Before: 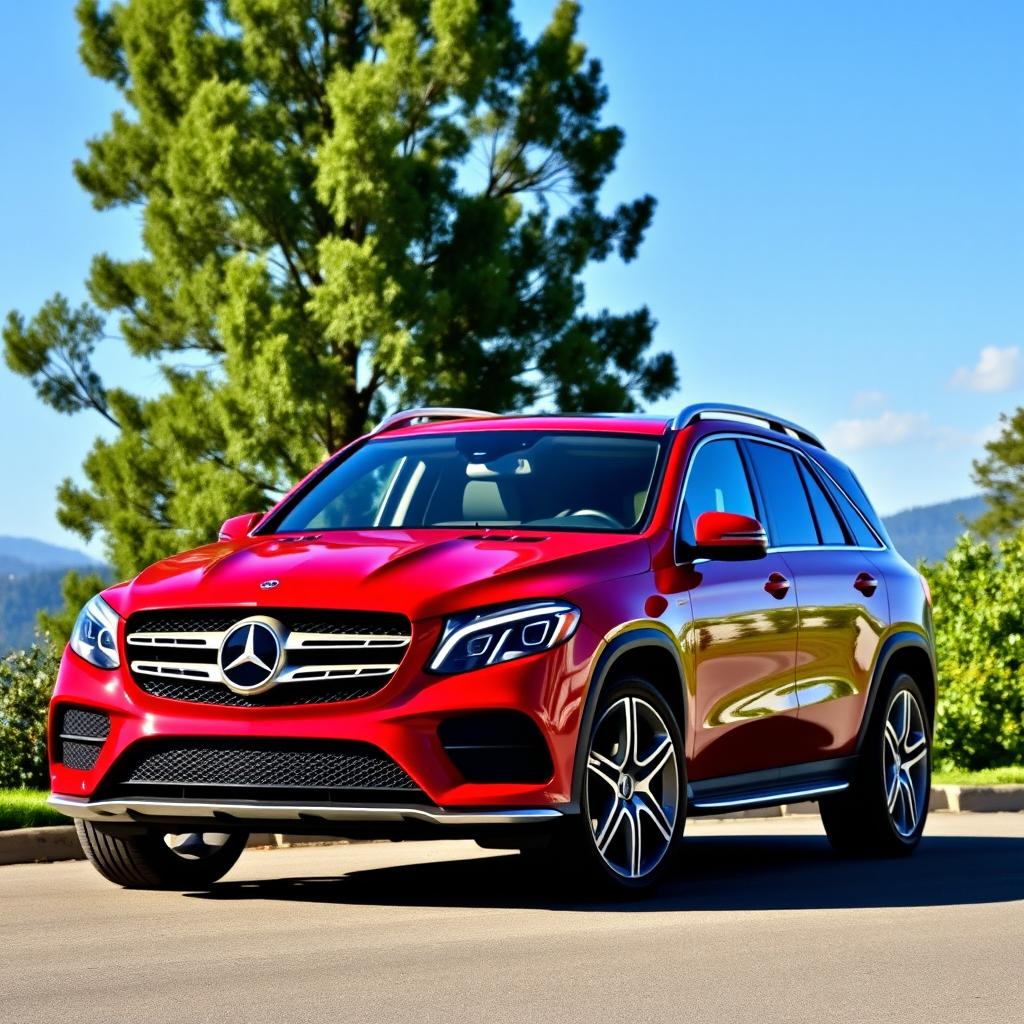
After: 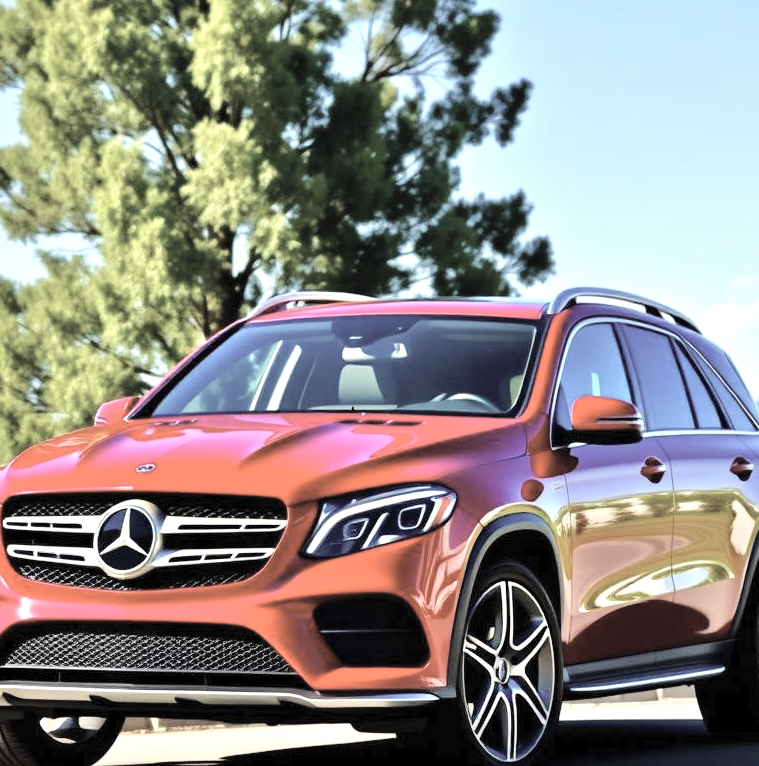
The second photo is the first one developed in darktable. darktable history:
crop and rotate: left 12.157%, top 11.402%, right 13.674%, bottom 13.699%
exposure: exposure 0.479 EV, compensate highlight preservation false
contrast brightness saturation: brightness 0.19, saturation -0.518
tone equalizer: -8 EV 0.007 EV, -7 EV -0.015 EV, -6 EV 0.03 EV, -5 EV 0.037 EV, -4 EV 0.268 EV, -3 EV 0.627 EV, -2 EV 0.573 EV, -1 EV 0.188 EV, +0 EV 0.042 EV, mask exposure compensation -0.486 EV
